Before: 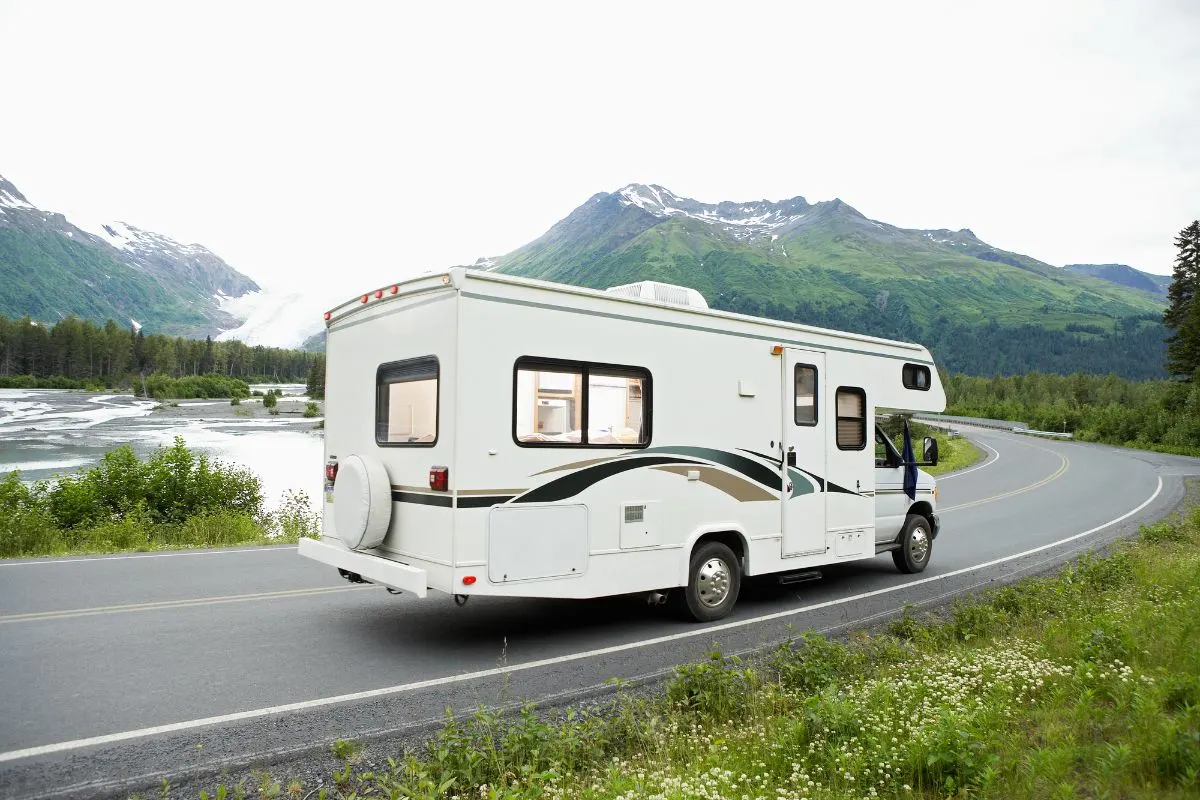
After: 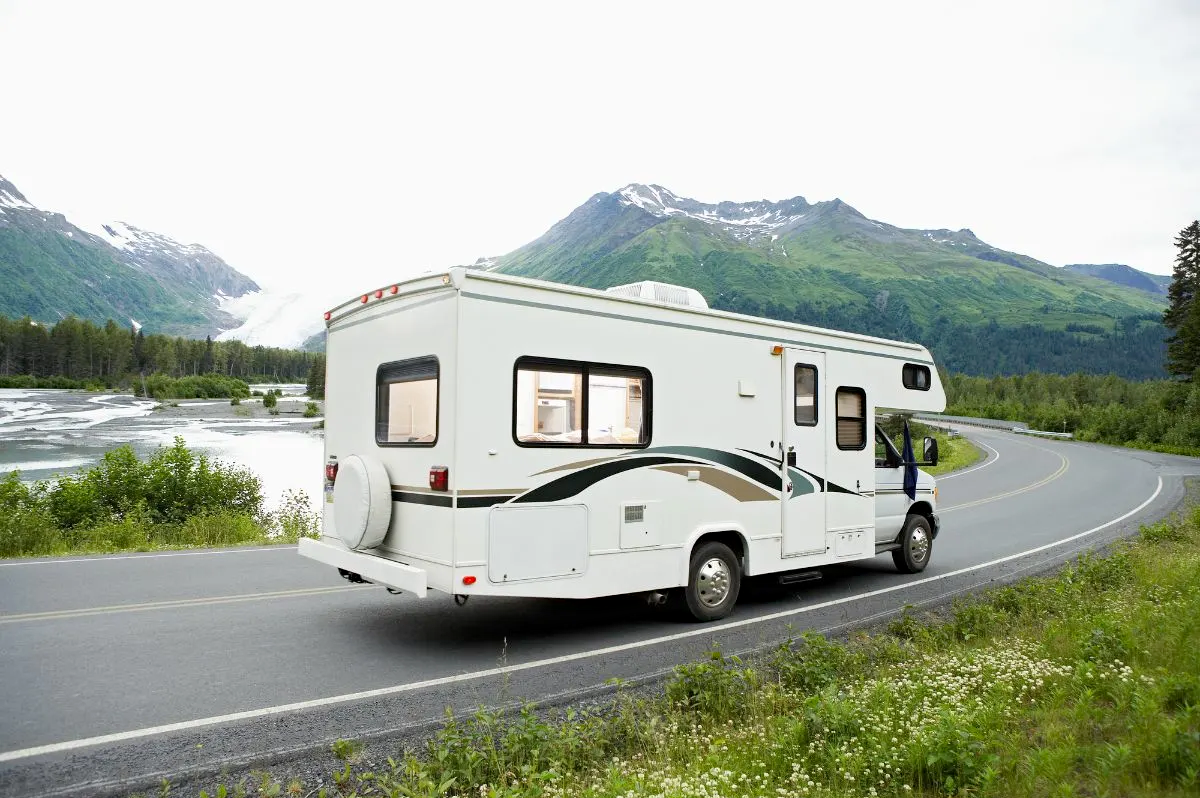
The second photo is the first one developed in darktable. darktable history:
haze removal: compatibility mode true, adaptive false
crop: top 0.053%, bottom 0.095%
